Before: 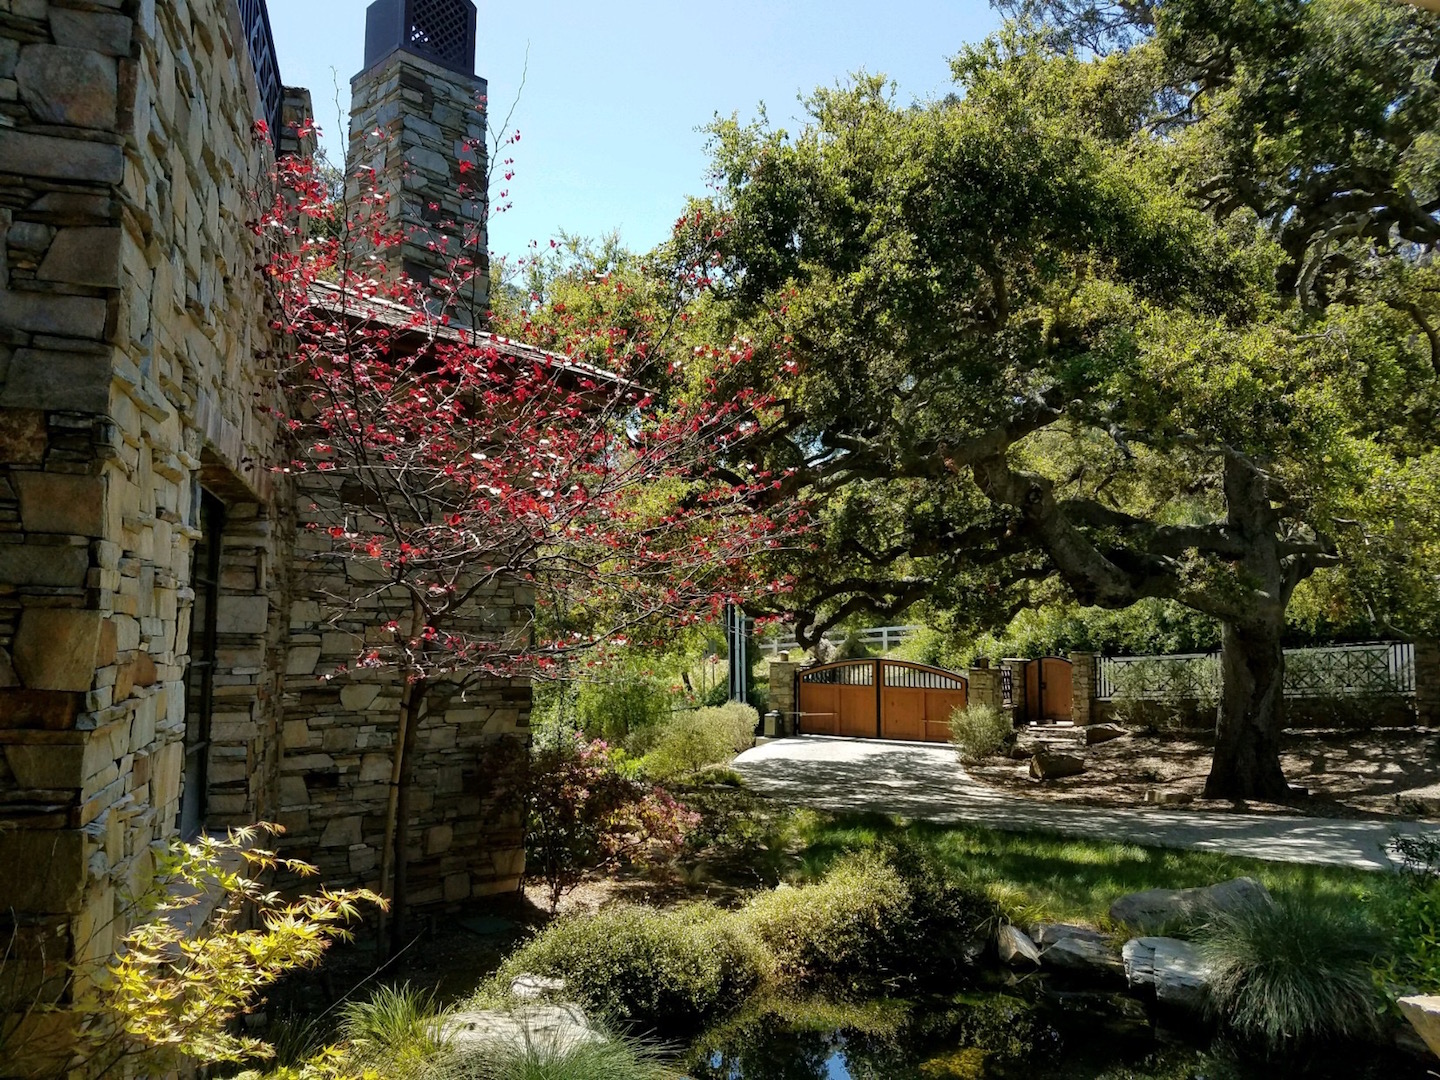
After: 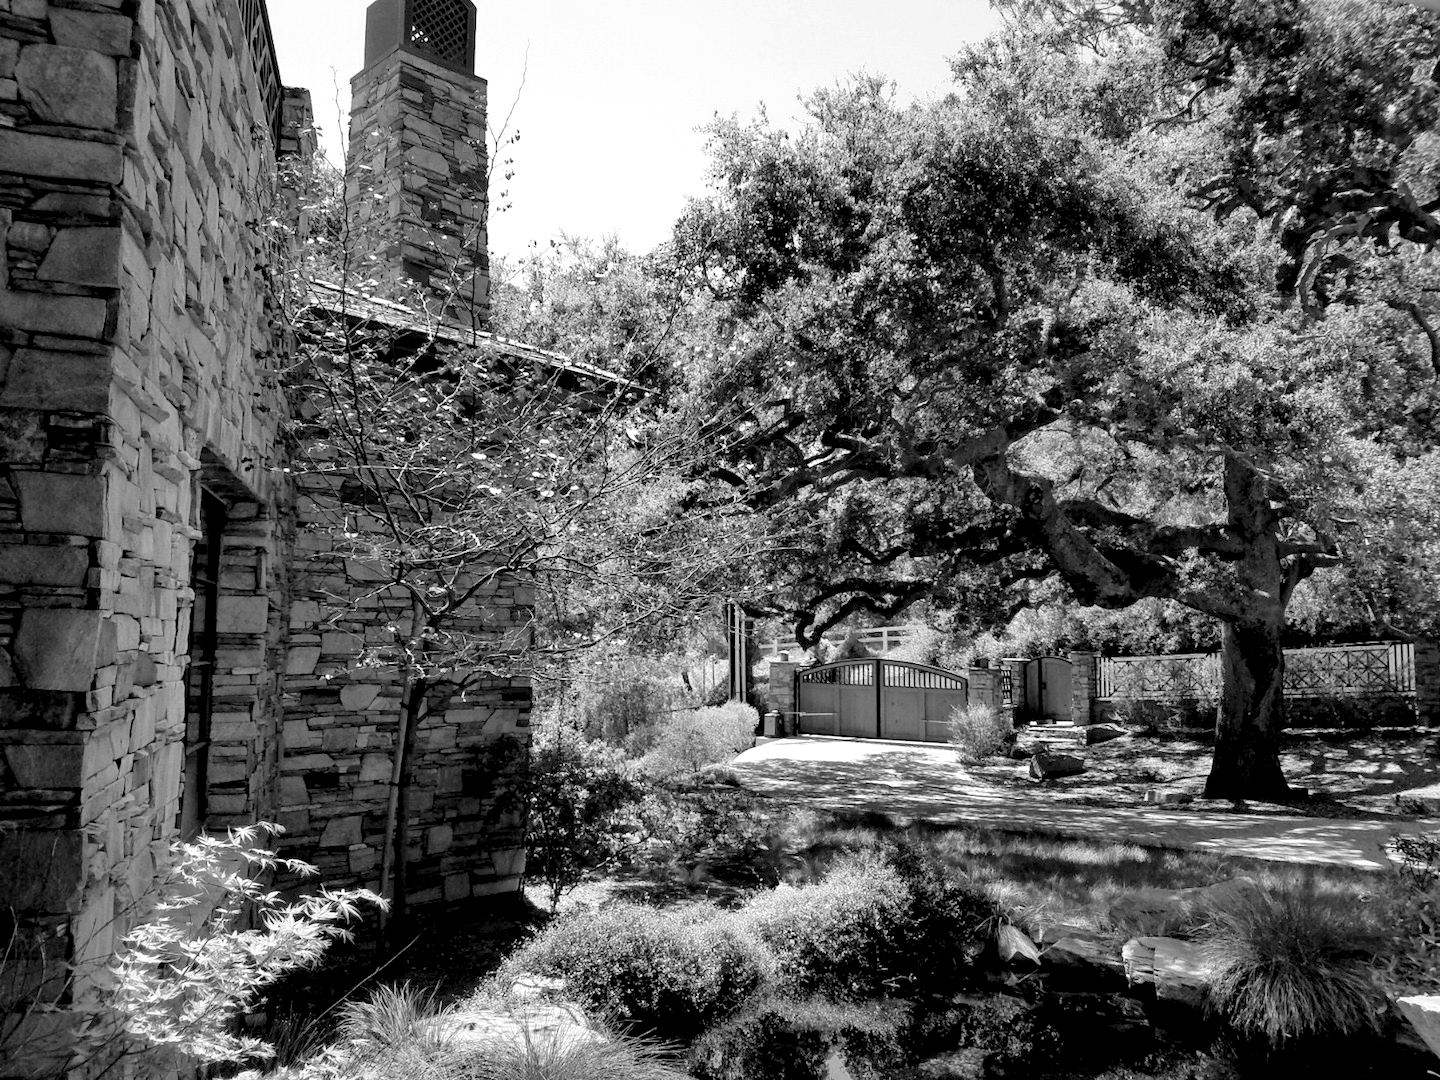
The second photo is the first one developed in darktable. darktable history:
levels: black 3.83%, white 90.64%, levels [0.044, 0.416, 0.908]
monochrome: on, module defaults
color correction: highlights a* 3.22, highlights b* 1.93, saturation 1.19
white balance: red 0.983, blue 1.036
